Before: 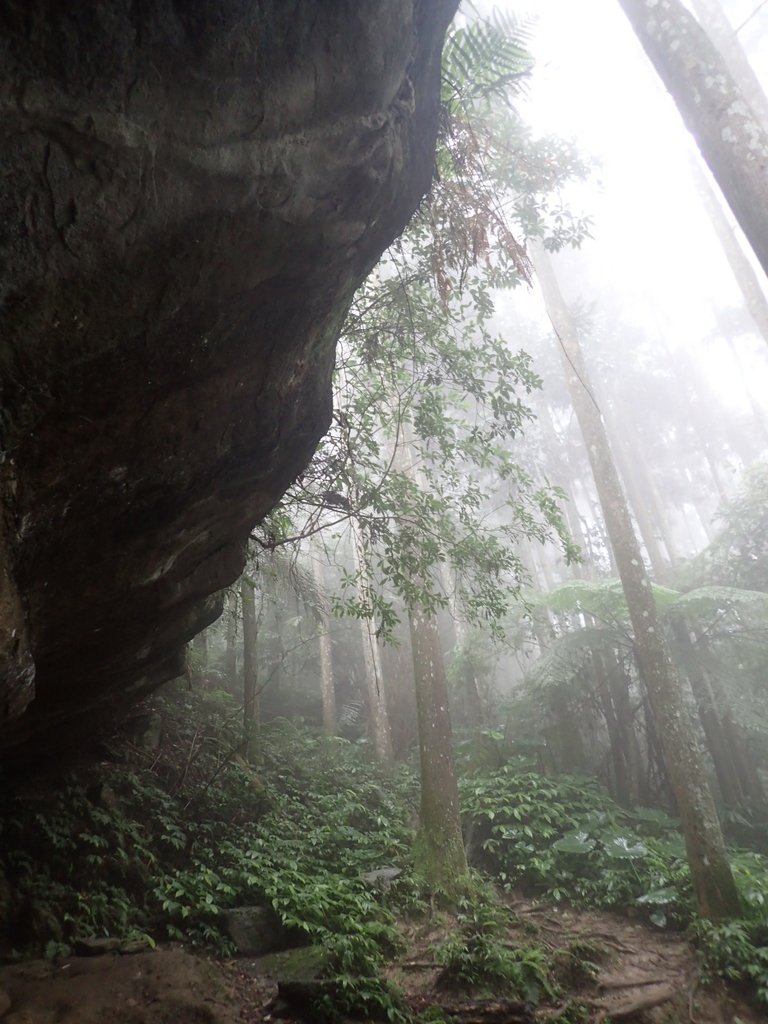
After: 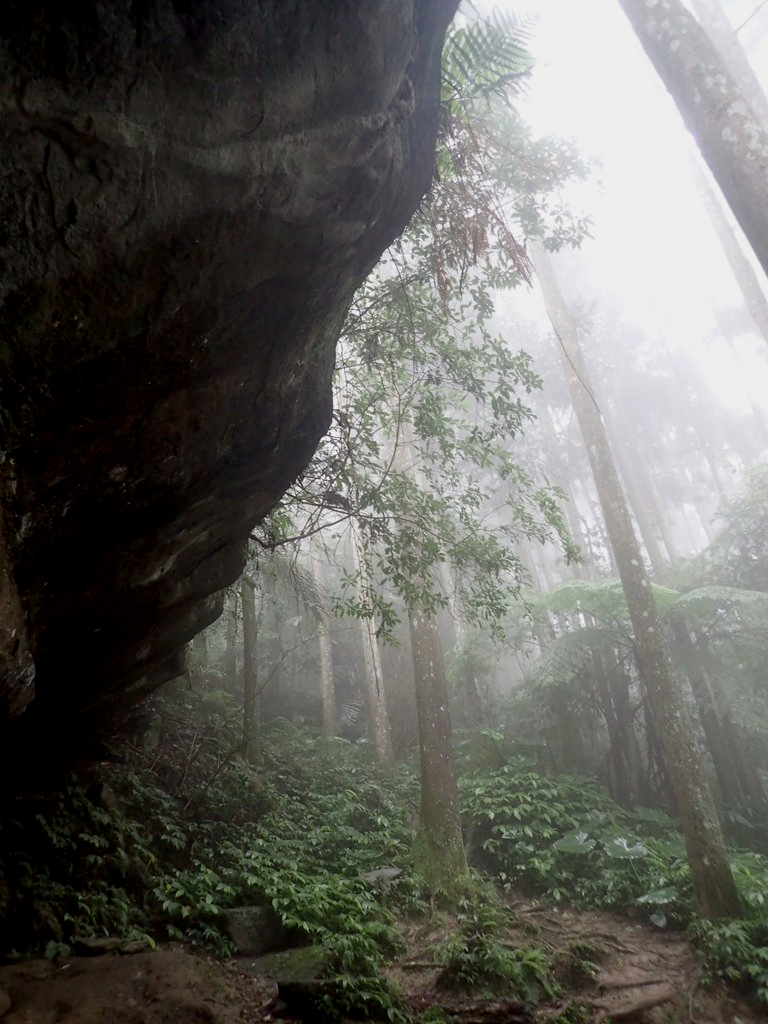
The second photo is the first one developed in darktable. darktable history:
exposure: black level correction 0.006, exposure -0.219 EV, compensate exposure bias true, compensate highlight preservation false
